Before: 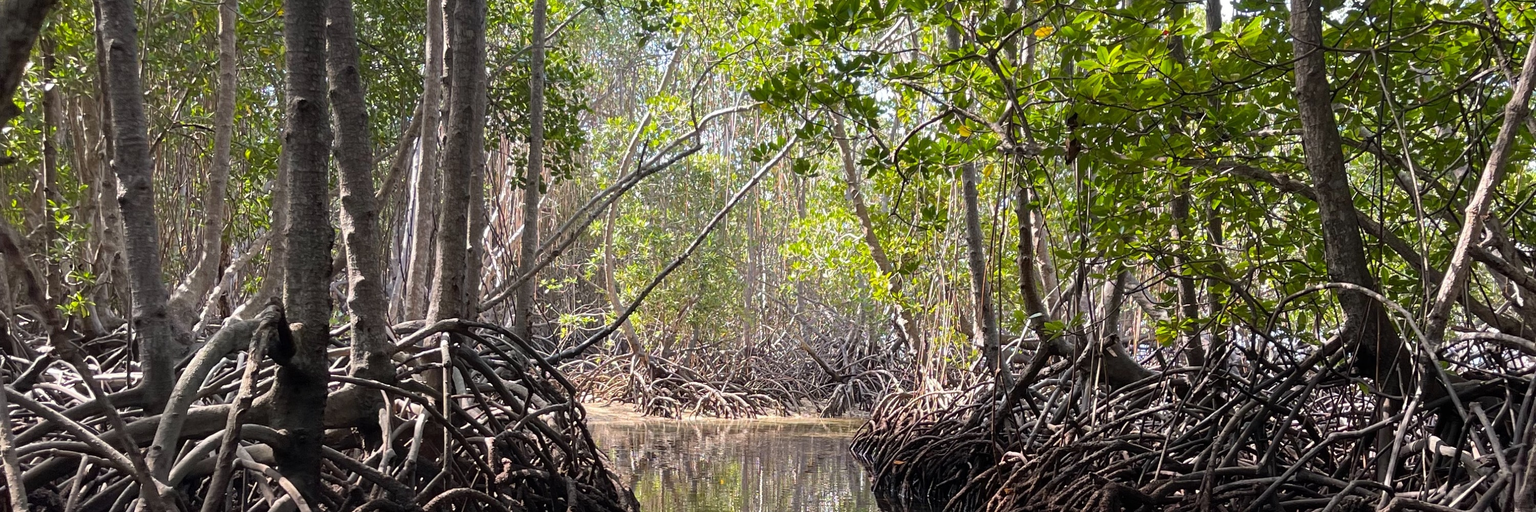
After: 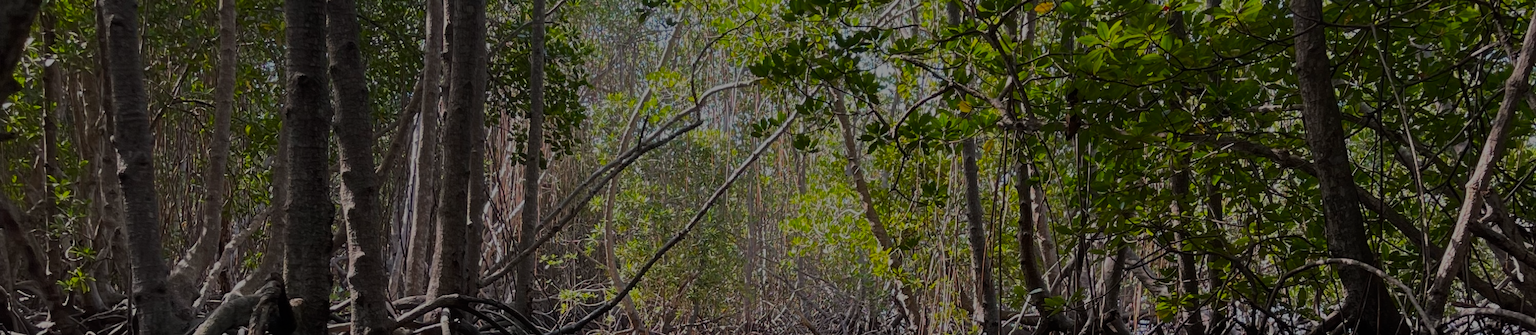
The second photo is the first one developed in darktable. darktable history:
white balance: emerald 1
crop and rotate: top 4.848%, bottom 29.503%
tone equalizer: -8 EV -2 EV, -7 EV -2 EV, -6 EV -2 EV, -5 EV -2 EV, -4 EV -2 EV, -3 EV -2 EV, -2 EV -2 EV, -1 EV -1.63 EV, +0 EV -2 EV
